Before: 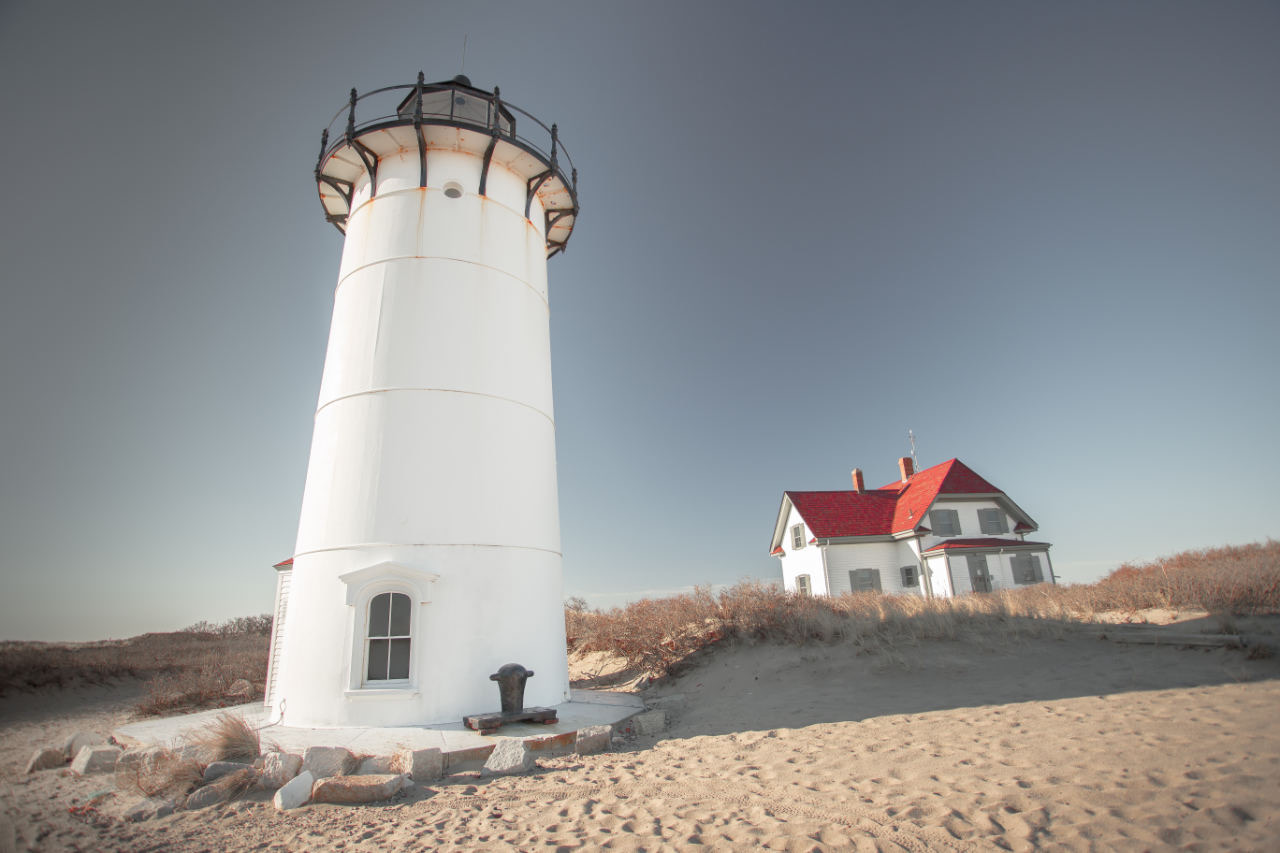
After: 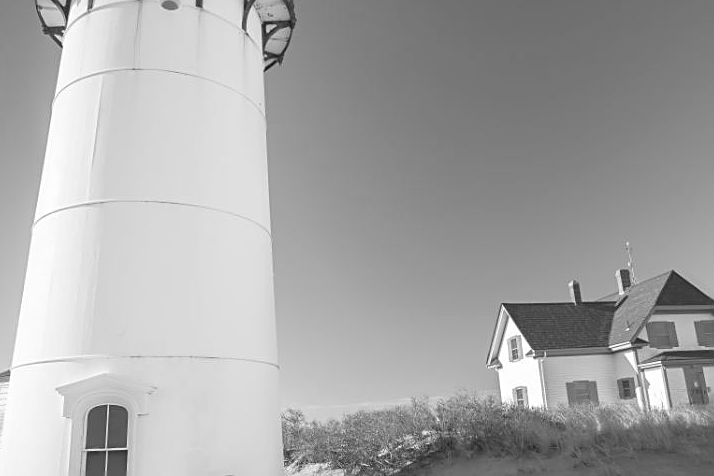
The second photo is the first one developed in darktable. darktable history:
sharpen: on, module defaults
monochrome: on, module defaults
crop and rotate: left 22.13%, top 22.054%, right 22.026%, bottom 22.102%
